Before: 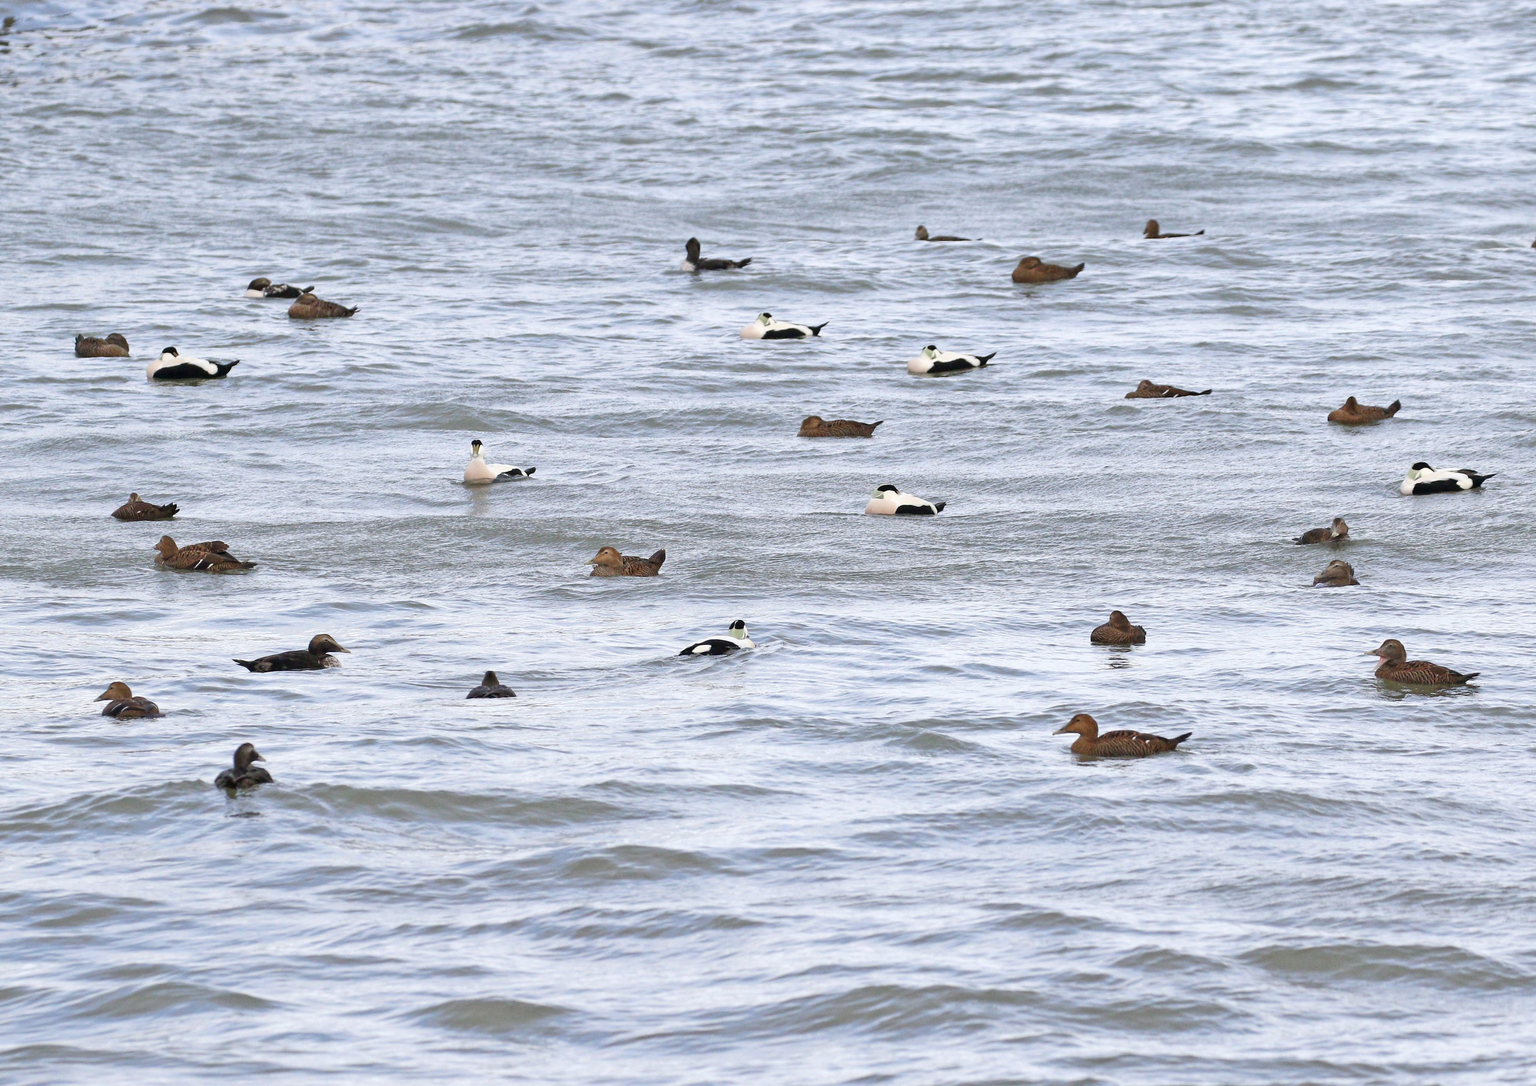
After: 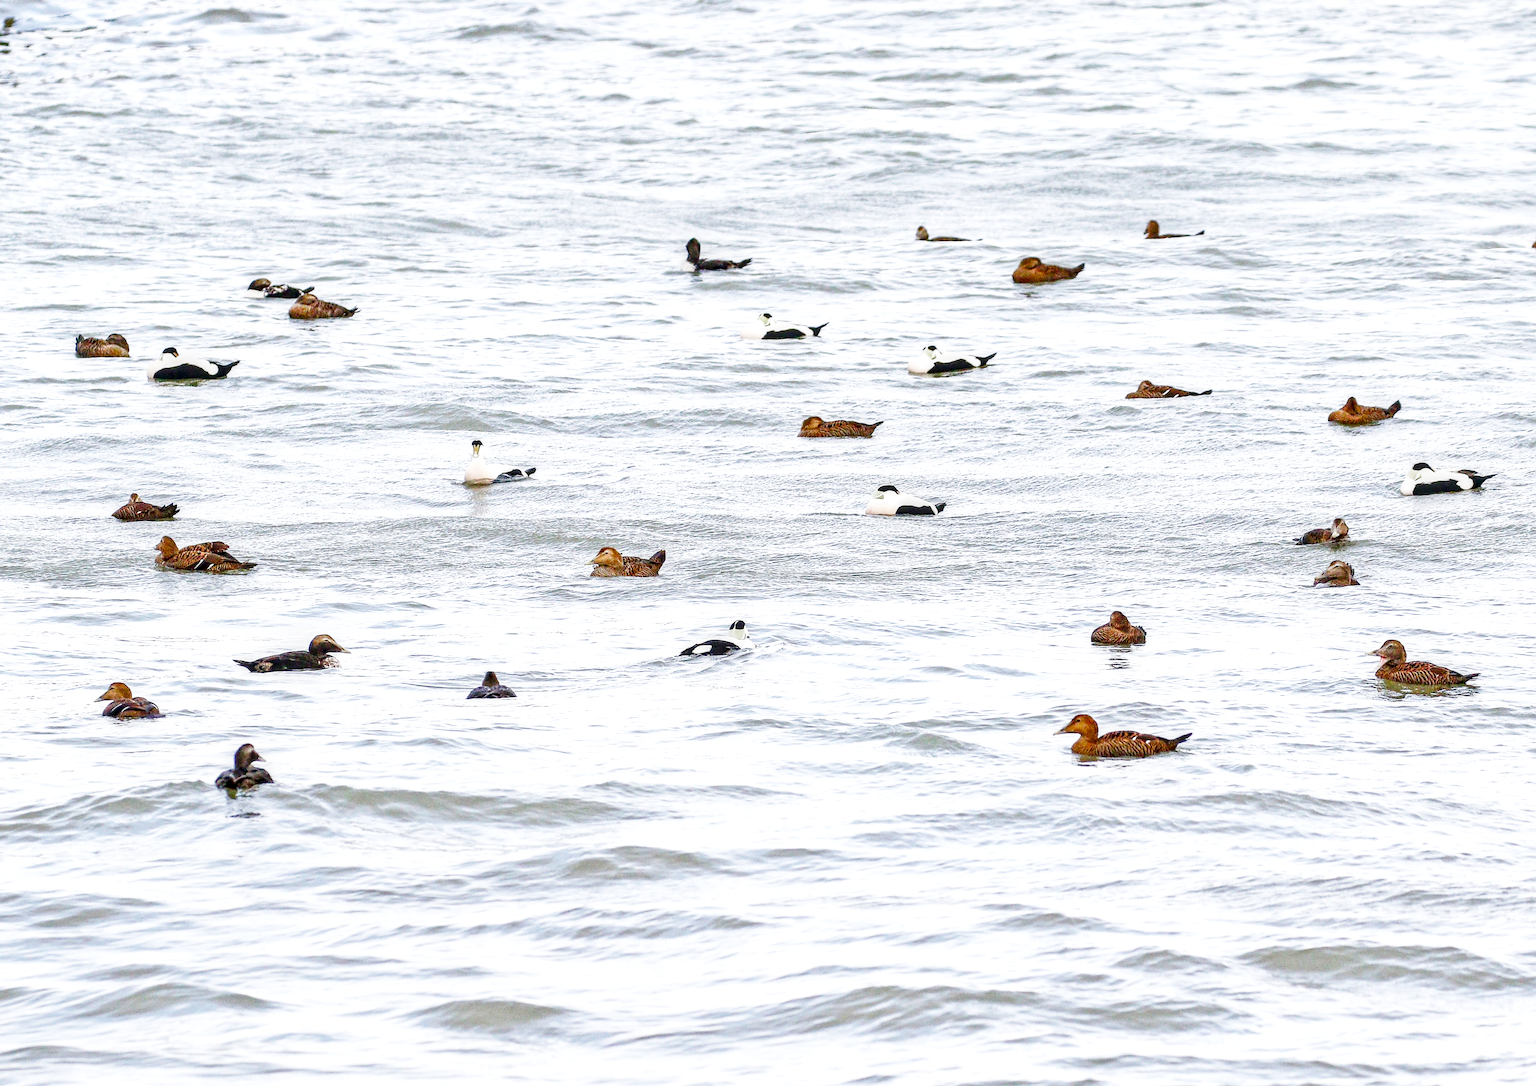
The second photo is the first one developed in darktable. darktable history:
local contrast: detail 160%
base curve: curves: ch0 [(0, 0) (0.018, 0.026) (0.143, 0.37) (0.33, 0.731) (0.458, 0.853) (0.735, 0.965) (0.905, 0.986) (1, 1)], preserve colors none
color balance rgb: global offset › hue 168.76°, linear chroma grading › global chroma 9.066%, perceptual saturation grading › global saturation 20%, perceptual saturation grading › highlights -50.087%, perceptual saturation grading › shadows 30.018%, global vibrance 20.9%
sharpen: on, module defaults
